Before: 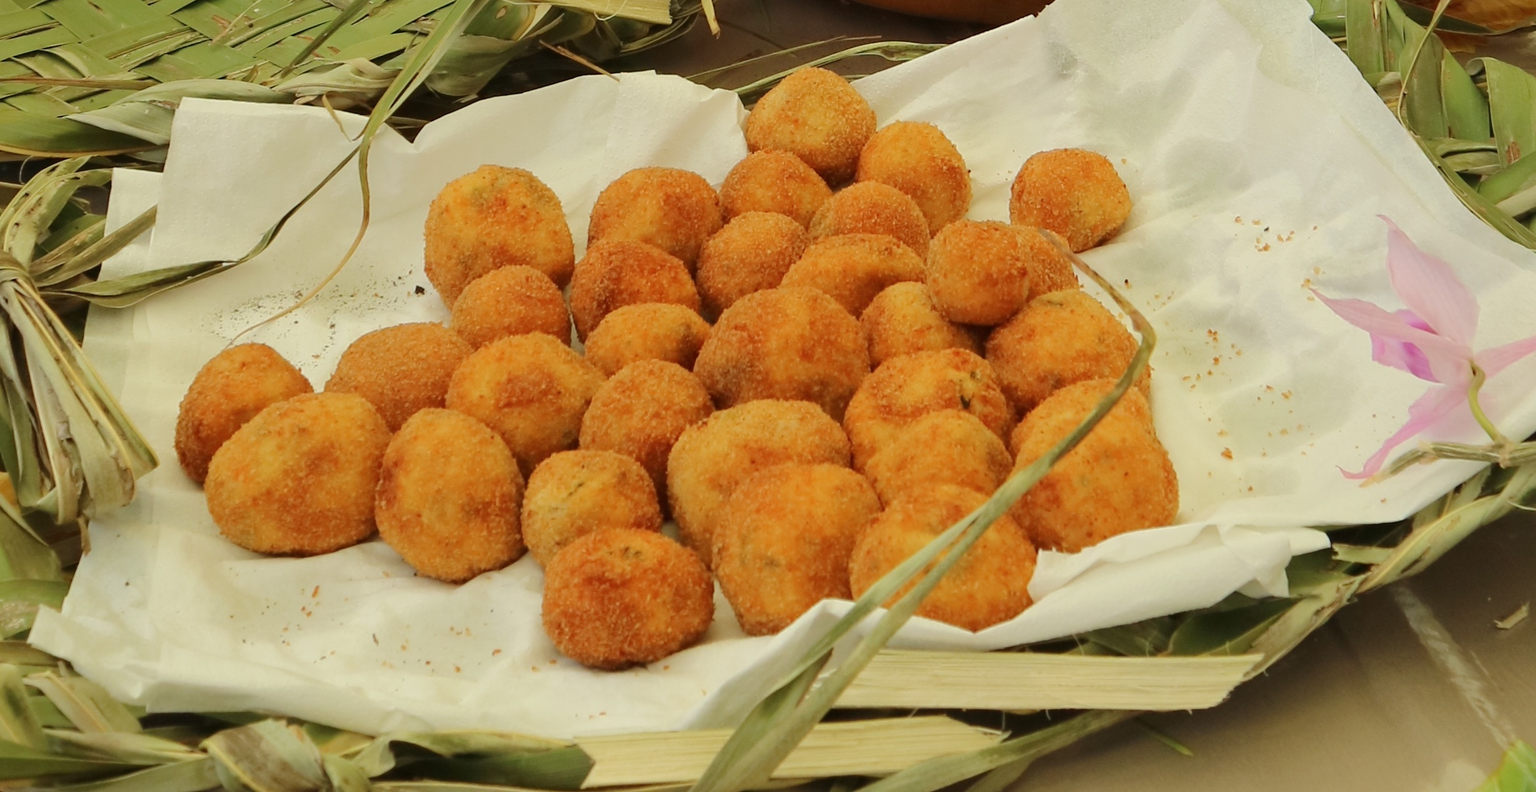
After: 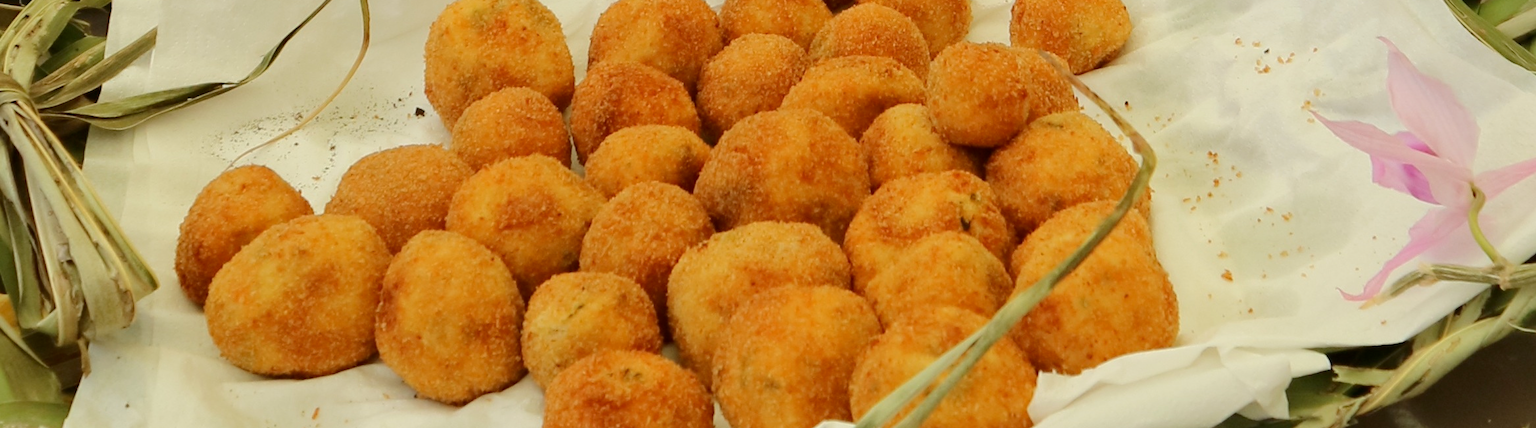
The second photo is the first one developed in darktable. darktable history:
crop and rotate: top 22.572%, bottom 23.248%
contrast brightness saturation: contrast 0.084, saturation 0.023
